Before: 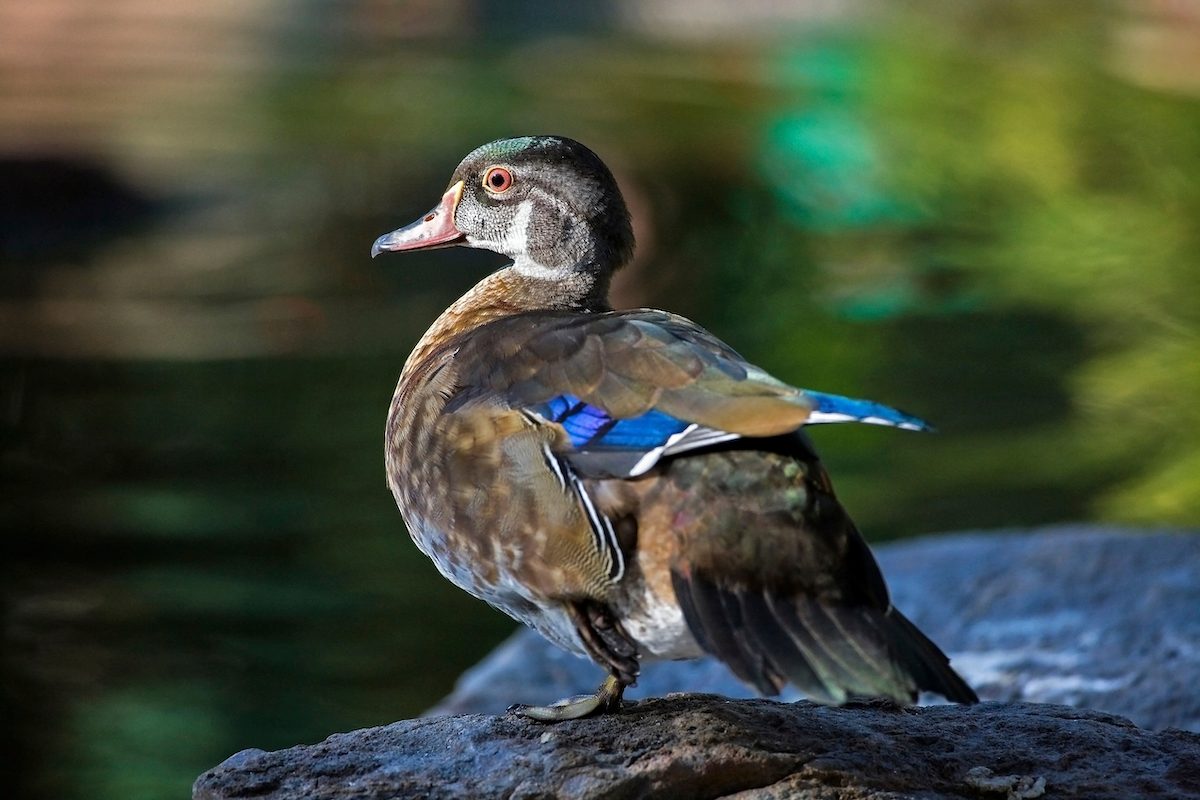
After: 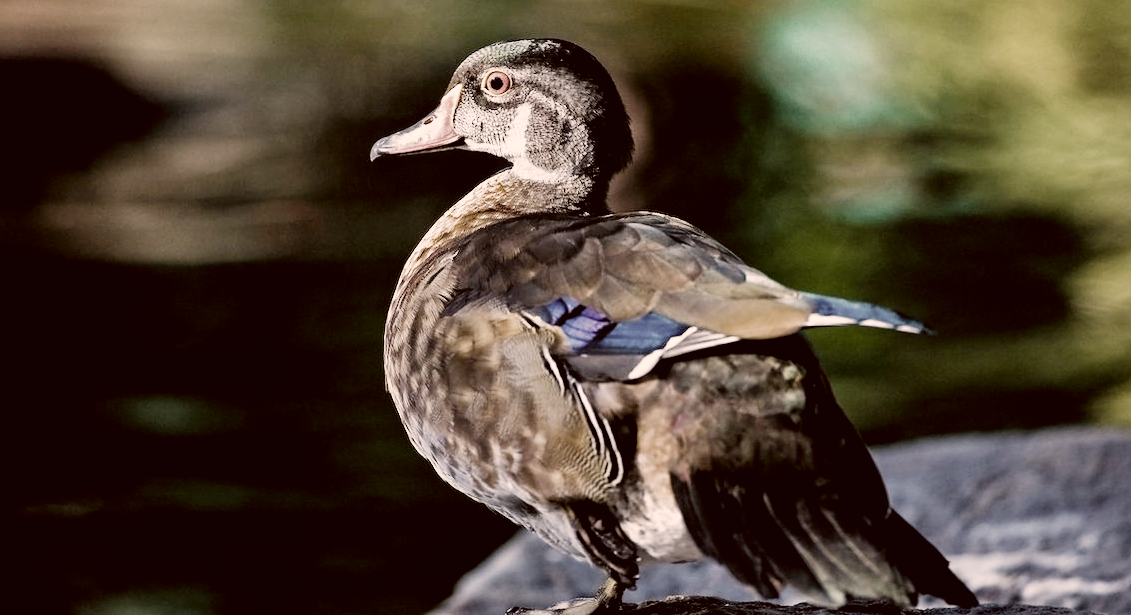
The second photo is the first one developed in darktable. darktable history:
crop and rotate: angle 0.068°, top 12.07%, right 5.561%, bottom 10.801%
filmic rgb: black relative exposure -5.05 EV, white relative exposure 3.96 EV, hardness 2.89, contrast 1.404, highlights saturation mix -29.65%, preserve chrominance no, color science v5 (2021)
color correction: highlights a* 6.68, highlights b* 7.77, shadows a* 6.69, shadows b* 7.19, saturation 0.901
exposure: black level correction 0.001, exposure 0.675 EV, compensate exposure bias true, compensate highlight preservation false
